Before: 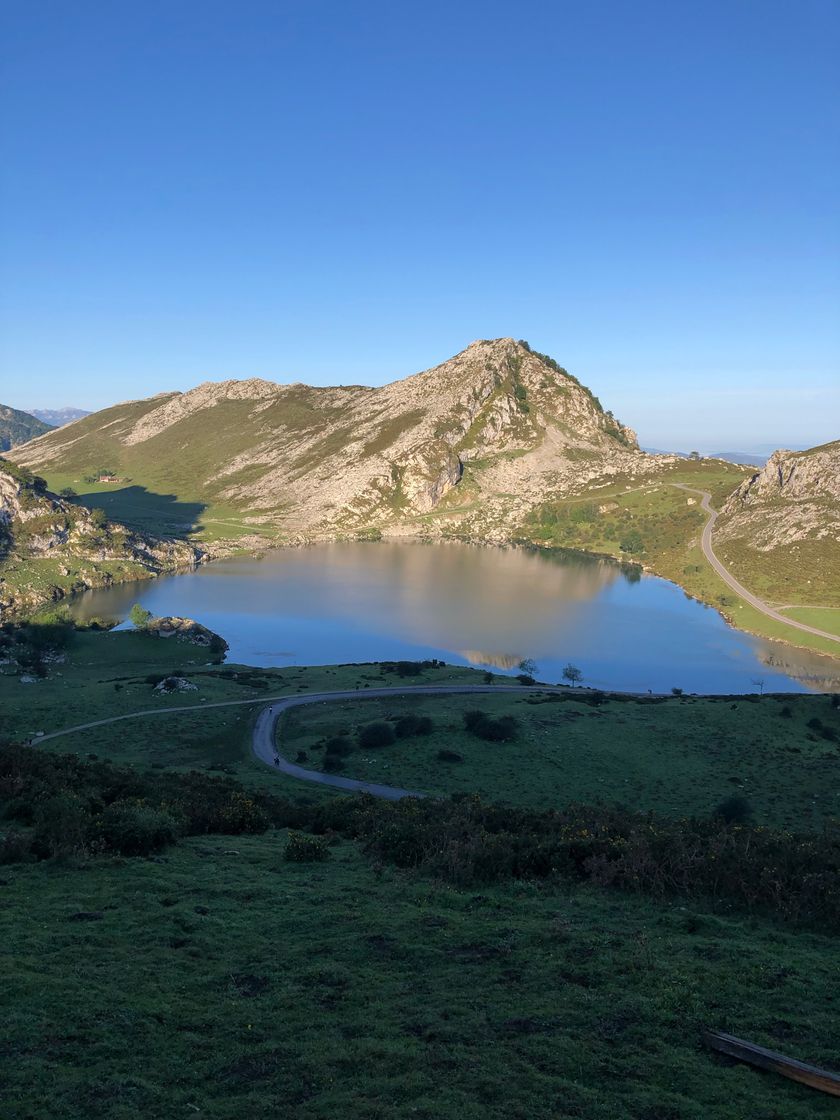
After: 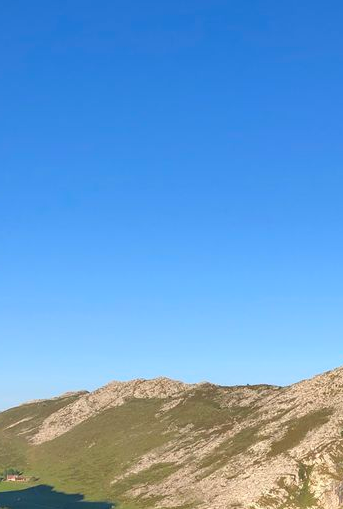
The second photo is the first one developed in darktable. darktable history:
contrast brightness saturation: saturation 0.185
crop and rotate: left 11.16%, top 0.093%, right 47.975%, bottom 54.41%
